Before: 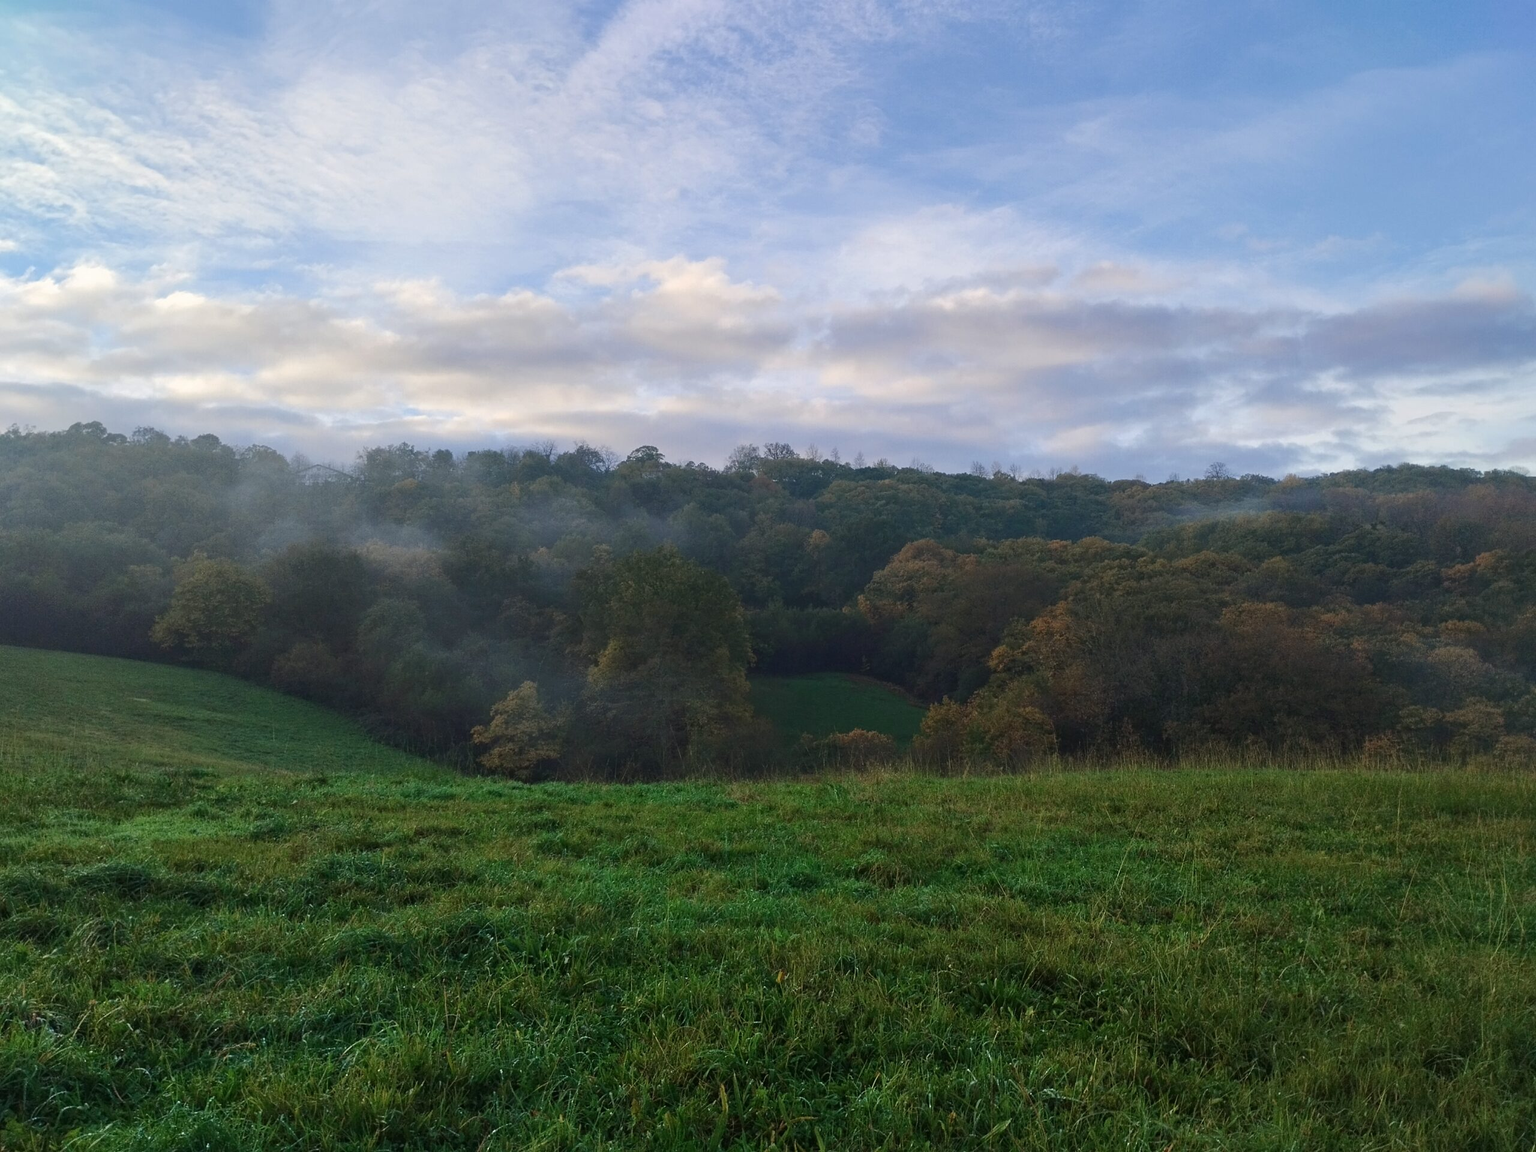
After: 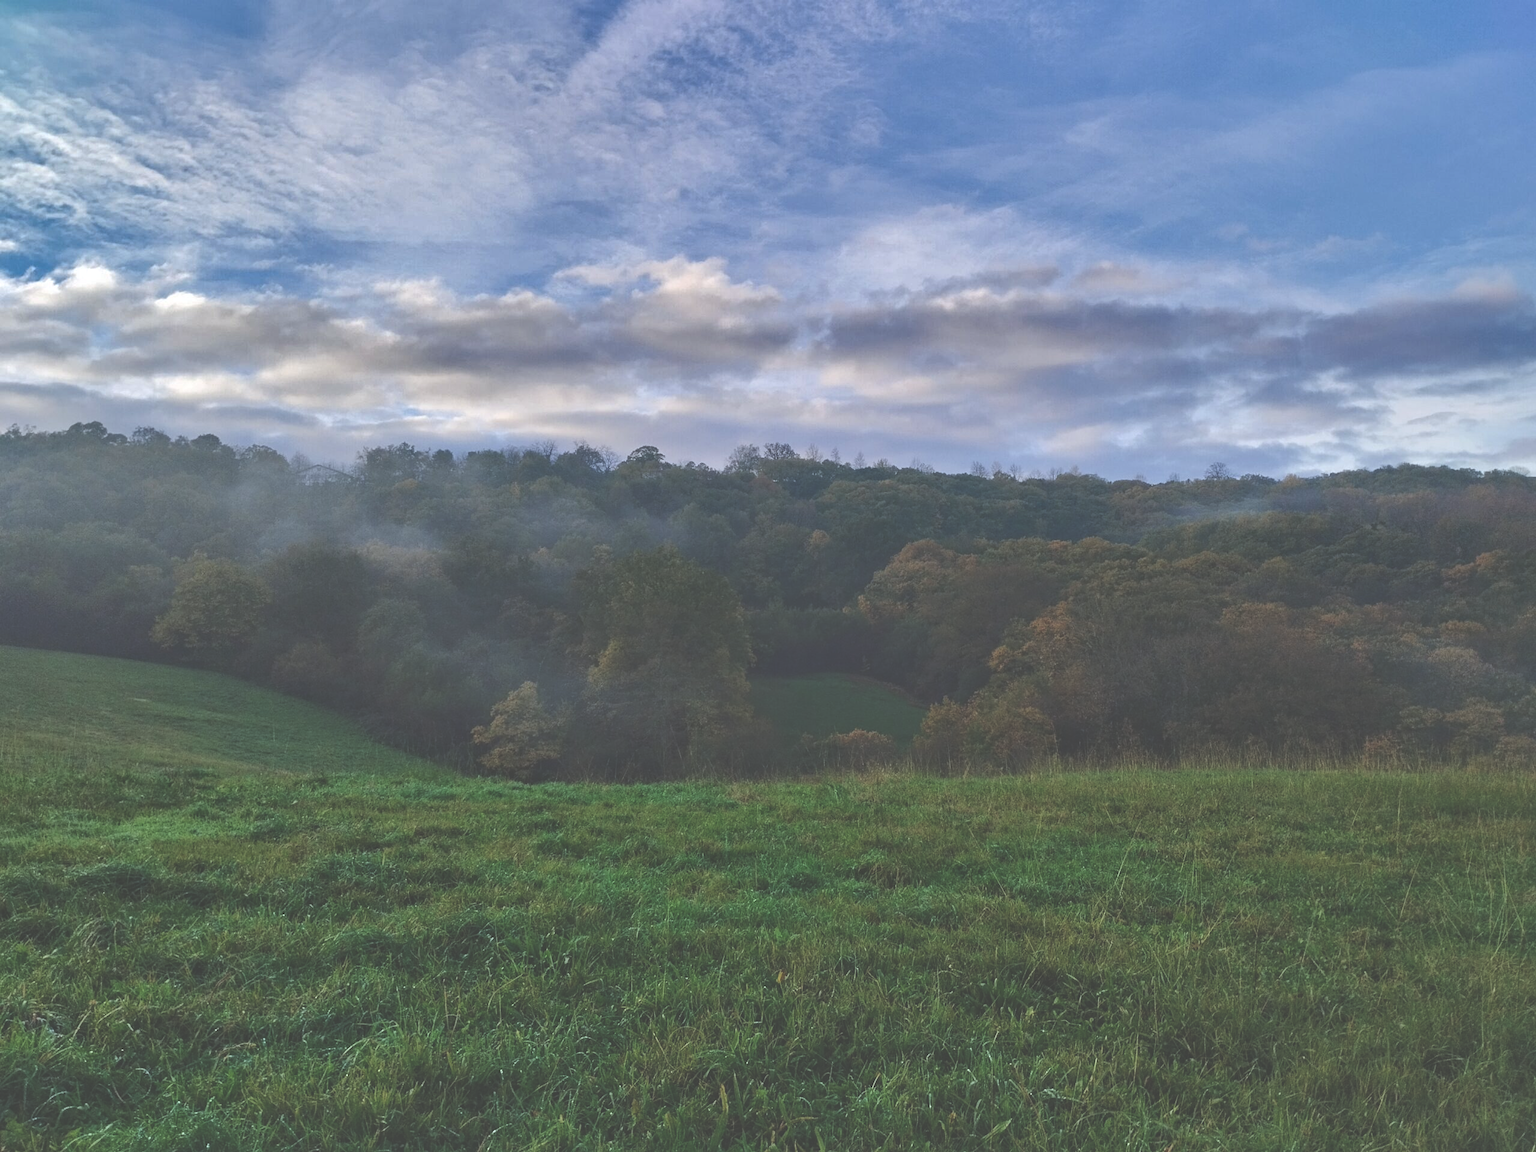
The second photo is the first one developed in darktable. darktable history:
exposure: black level correction -0.041, exposure 0.064 EV, compensate highlight preservation false
white balance: red 0.983, blue 1.036
shadows and highlights: white point adjustment 0.1, highlights -70, soften with gaussian
